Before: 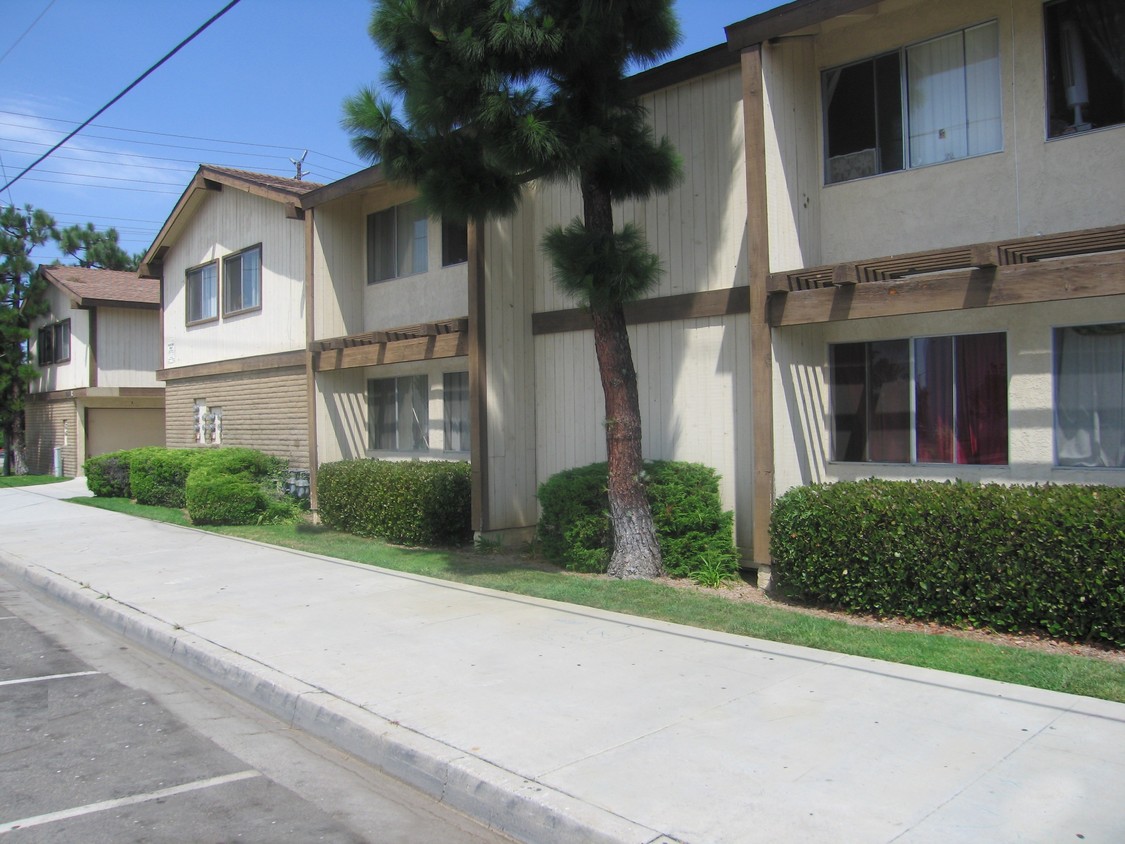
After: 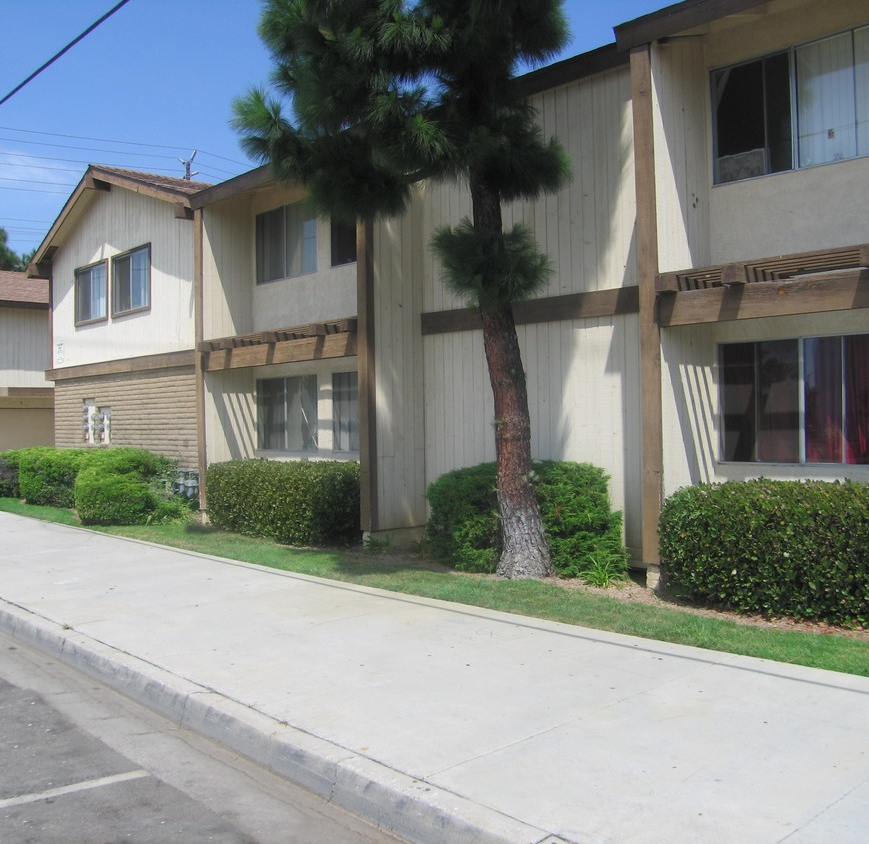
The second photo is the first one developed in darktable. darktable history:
crop: left 9.873%, right 12.825%
